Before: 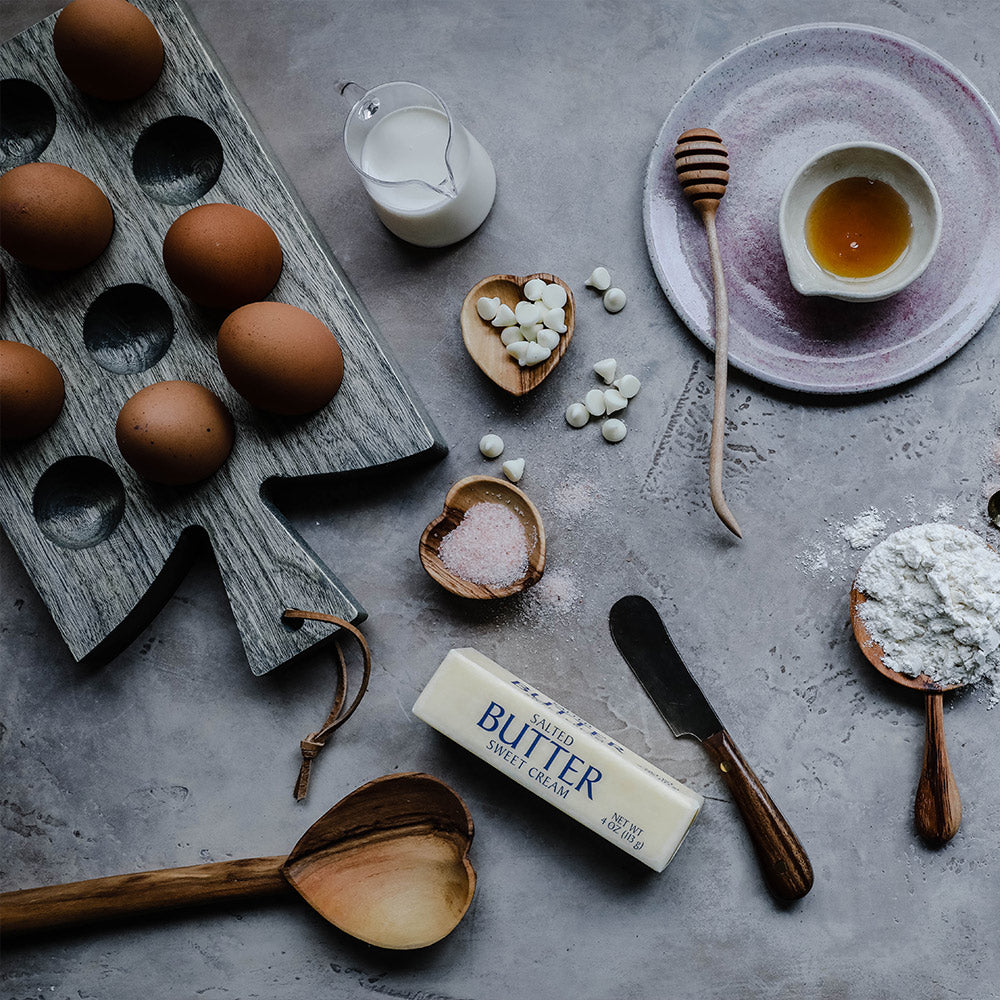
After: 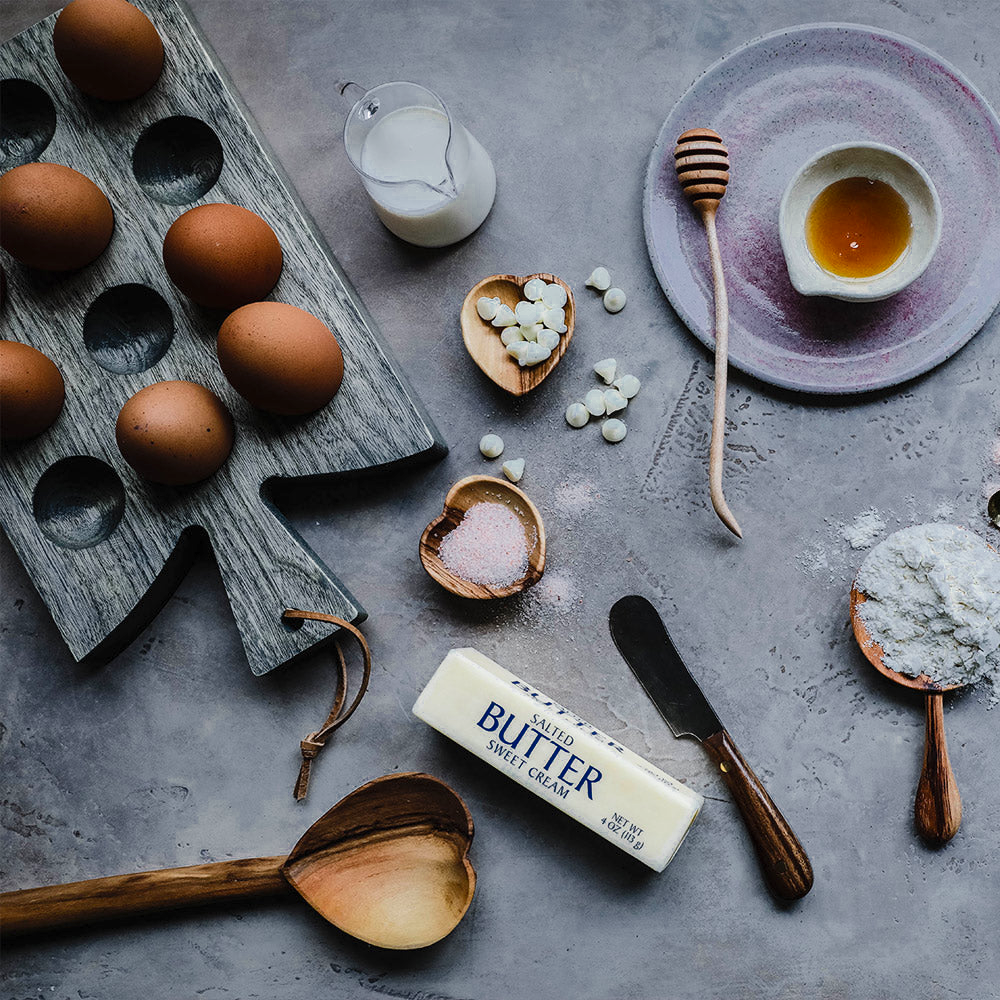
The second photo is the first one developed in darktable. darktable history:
color zones: curves: ch0 [(0, 0.497) (0.143, 0.5) (0.286, 0.5) (0.429, 0.483) (0.571, 0.116) (0.714, -0.006) (0.857, 0.28) (1, 0.497)]
contrast brightness saturation: contrast 0.2, brightness 0.16, saturation 0.22
